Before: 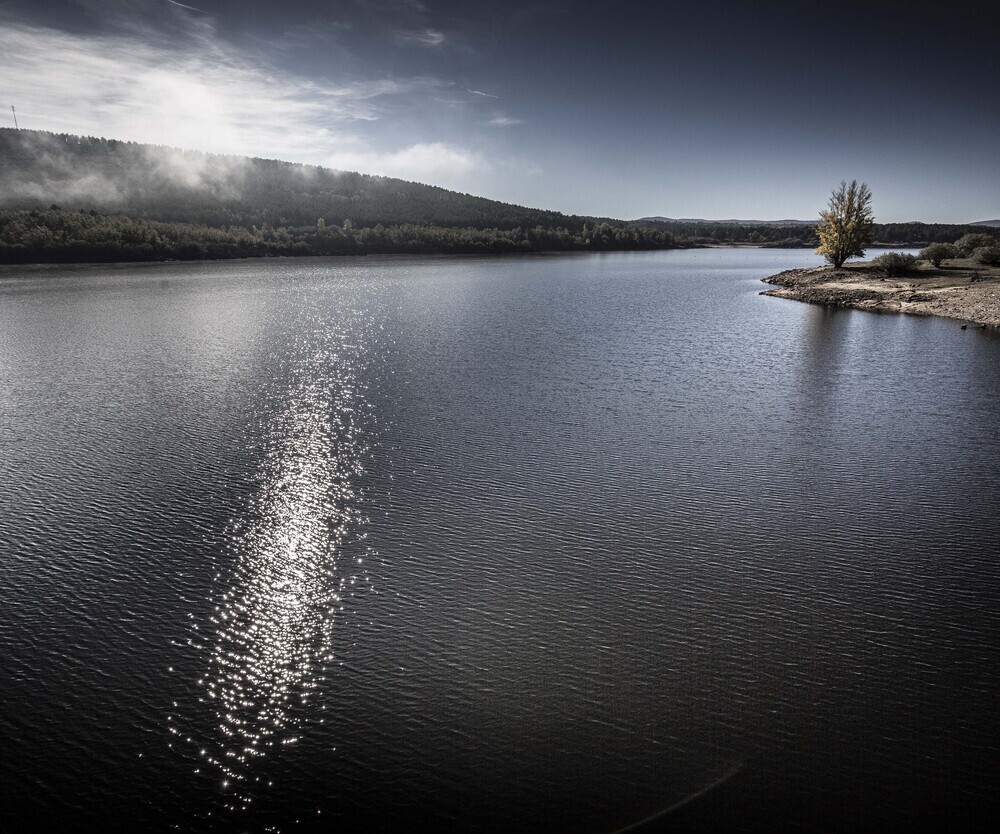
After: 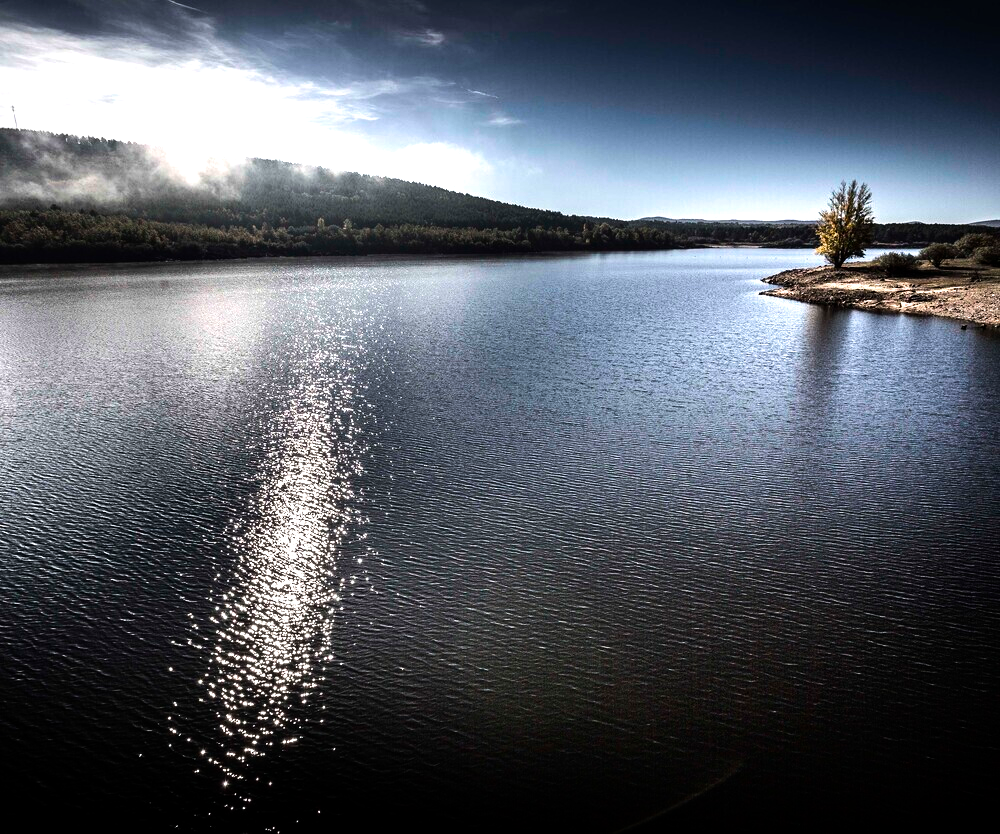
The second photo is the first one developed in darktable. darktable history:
tone equalizer: -8 EV -1.08 EV, -7 EV -1.03 EV, -6 EV -0.849 EV, -5 EV -0.595 EV, -3 EV 0.583 EV, -2 EV 0.889 EV, -1 EV 0.993 EV, +0 EV 1.06 EV, edges refinement/feathering 500, mask exposure compensation -1.57 EV, preserve details no
velvia: strength 31.45%, mid-tones bias 0.201
